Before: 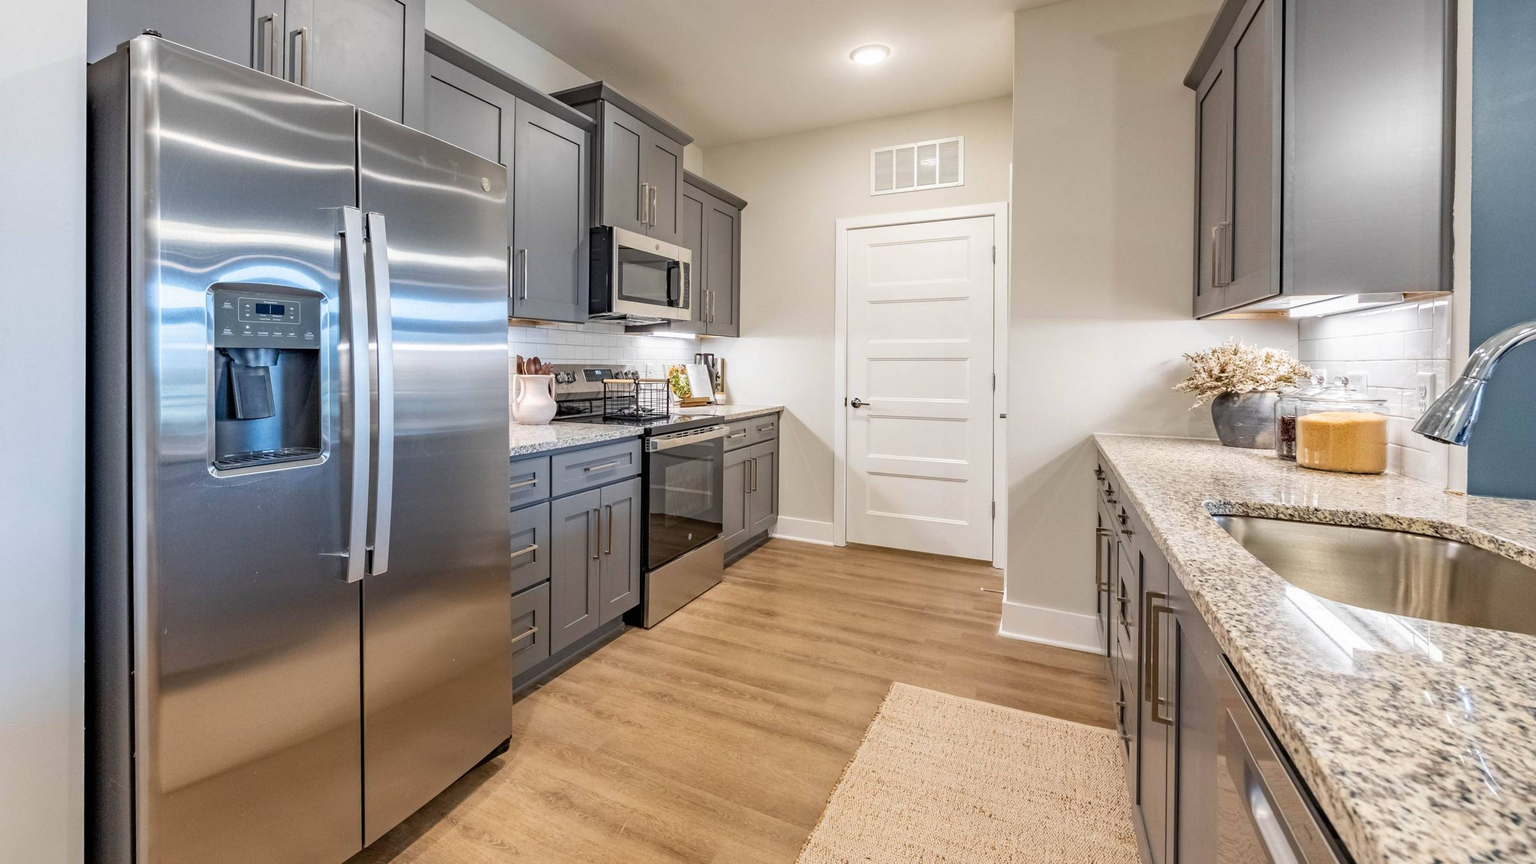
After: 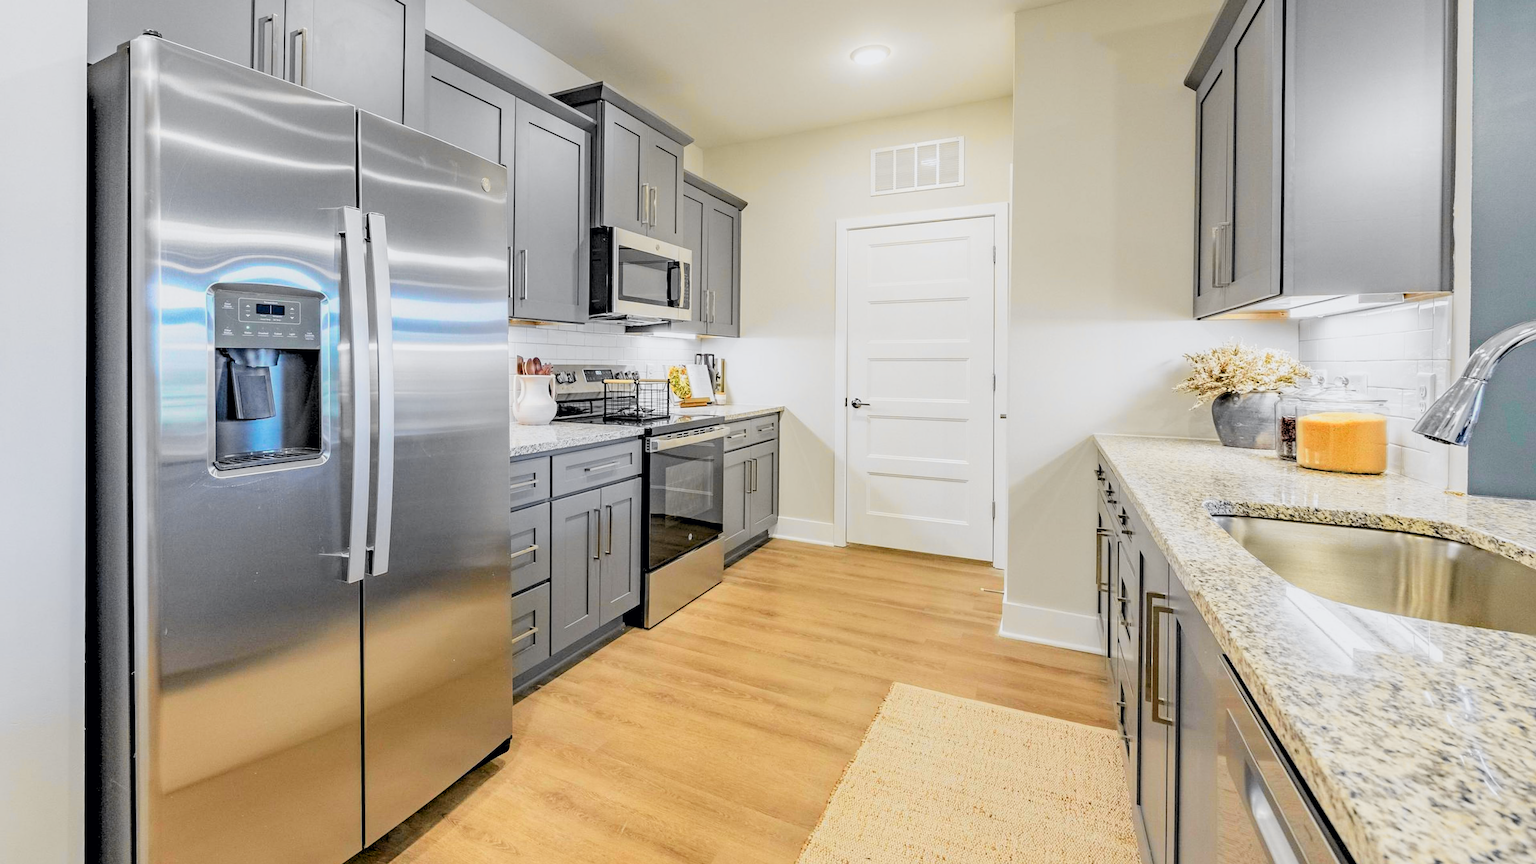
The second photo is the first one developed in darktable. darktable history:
sharpen: amount 0.2
tone curve: curves: ch0 [(0, 0) (0.071, 0.047) (0.266, 0.26) (0.483, 0.554) (0.753, 0.811) (1, 0.983)]; ch1 [(0, 0) (0.346, 0.307) (0.408, 0.369) (0.463, 0.443) (0.482, 0.493) (0.502, 0.5) (0.517, 0.502) (0.55, 0.548) (0.597, 0.624) (0.651, 0.698) (1, 1)]; ch2 [(0, 0) (0.346, 0.34) (0.434, 0.46) (0.485, 0.494) (0.5, 0.494) (0.517, 0.506) (0.535, 0.529) (0.583, 0.611) (0.625, 0.666) (1, 1)], color space Lab, independent channels, preserve colors none
rgb levels: preserve colors sum RGB, levels [[0.038, 0.433, 0.934], [0, 0.5, 1], [0, 0.5, 1]]
